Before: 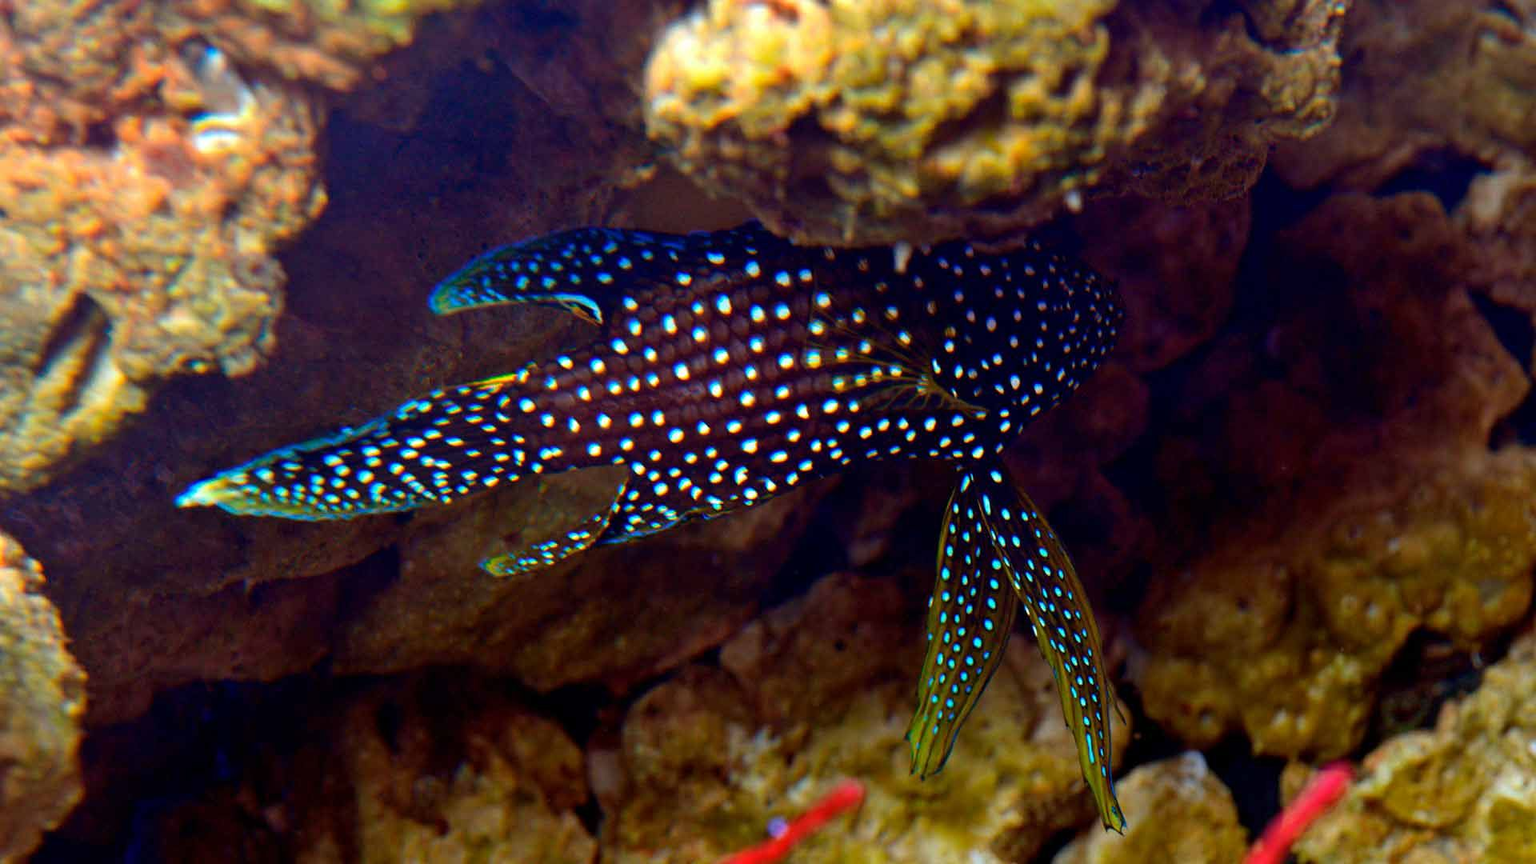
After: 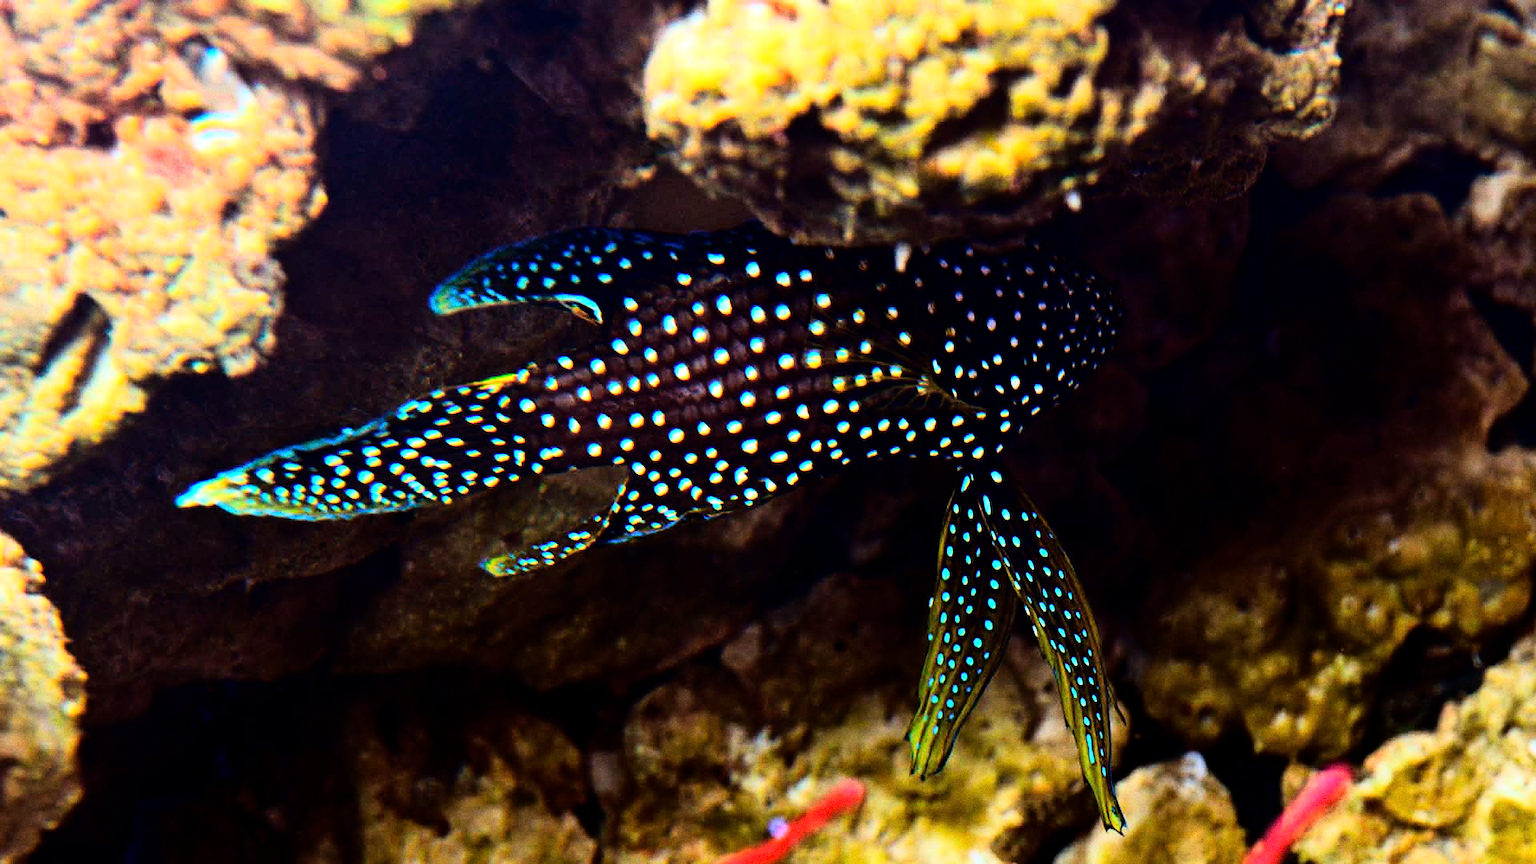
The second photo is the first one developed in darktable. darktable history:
rgb curve: curves: ch0 [(0, 0) (0.21, 0.15) (0.24, 0.21) (0.5, 0.75) (0.75, 0.96) (0.89, 0.99) (1, 1)]; ch1 [(0, 0.02) (0.21, 0.13) (0.25, 0.2) (0.5, 0.67) (0.75, 0.9) (0.89, 0.97) (1, 1)]; ch2 [(0, 0.02) (0.21, 0.13) (0.25, 0.2) (0.5, 0.67) (0.75, 0.9) (0.89, 0.97) (1, 1)], compensate middle gray true
grain: coarseness 0.47 ISO
